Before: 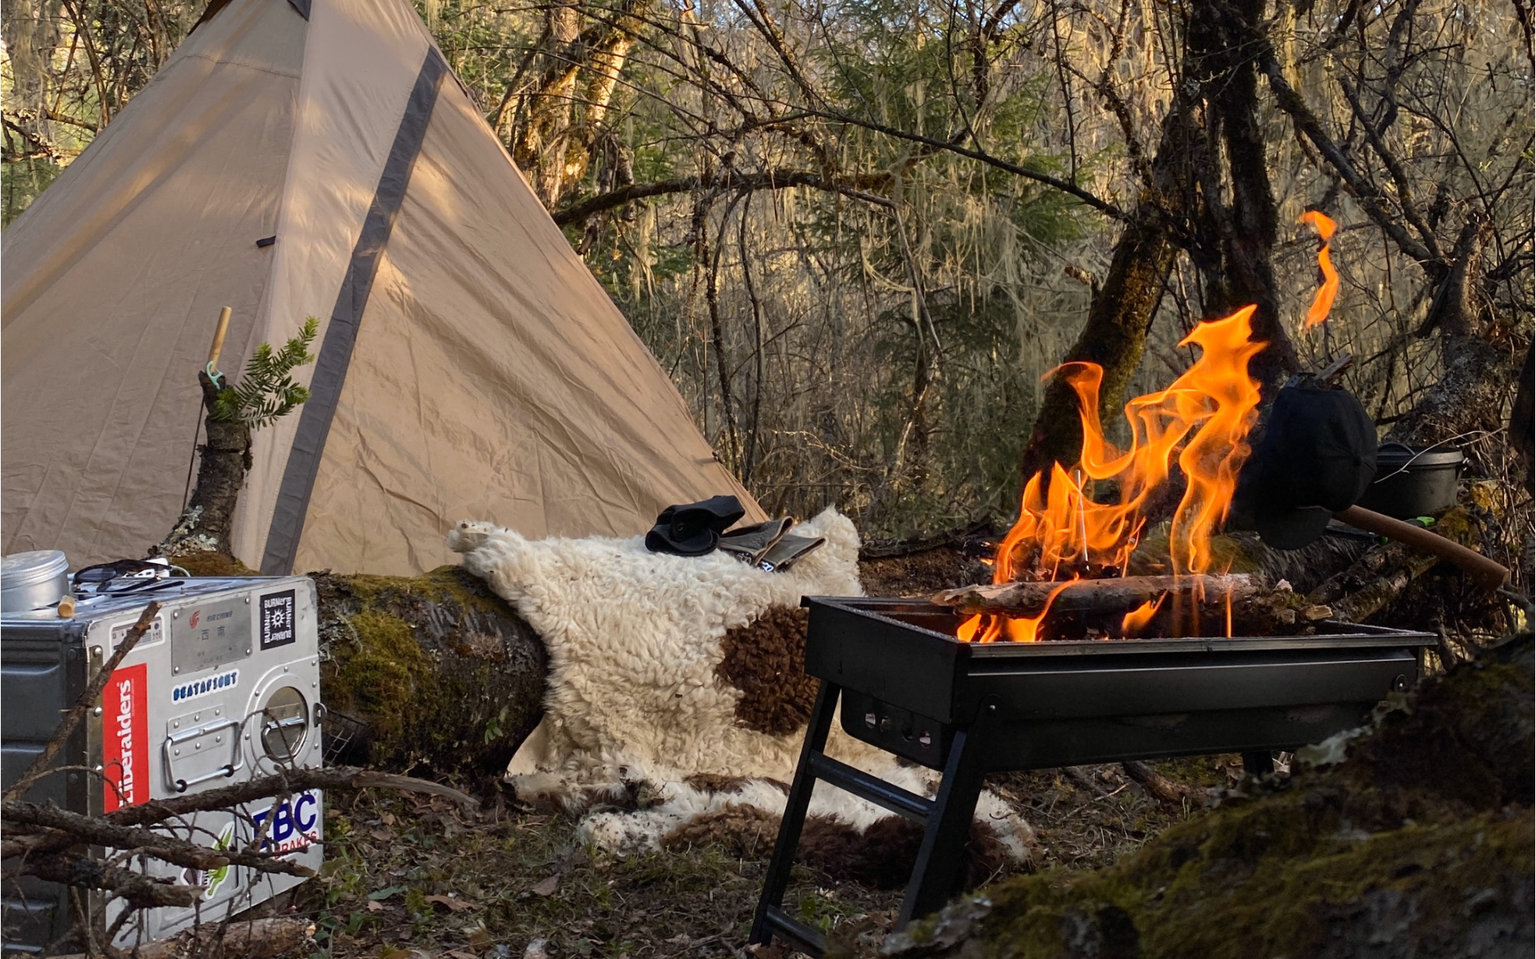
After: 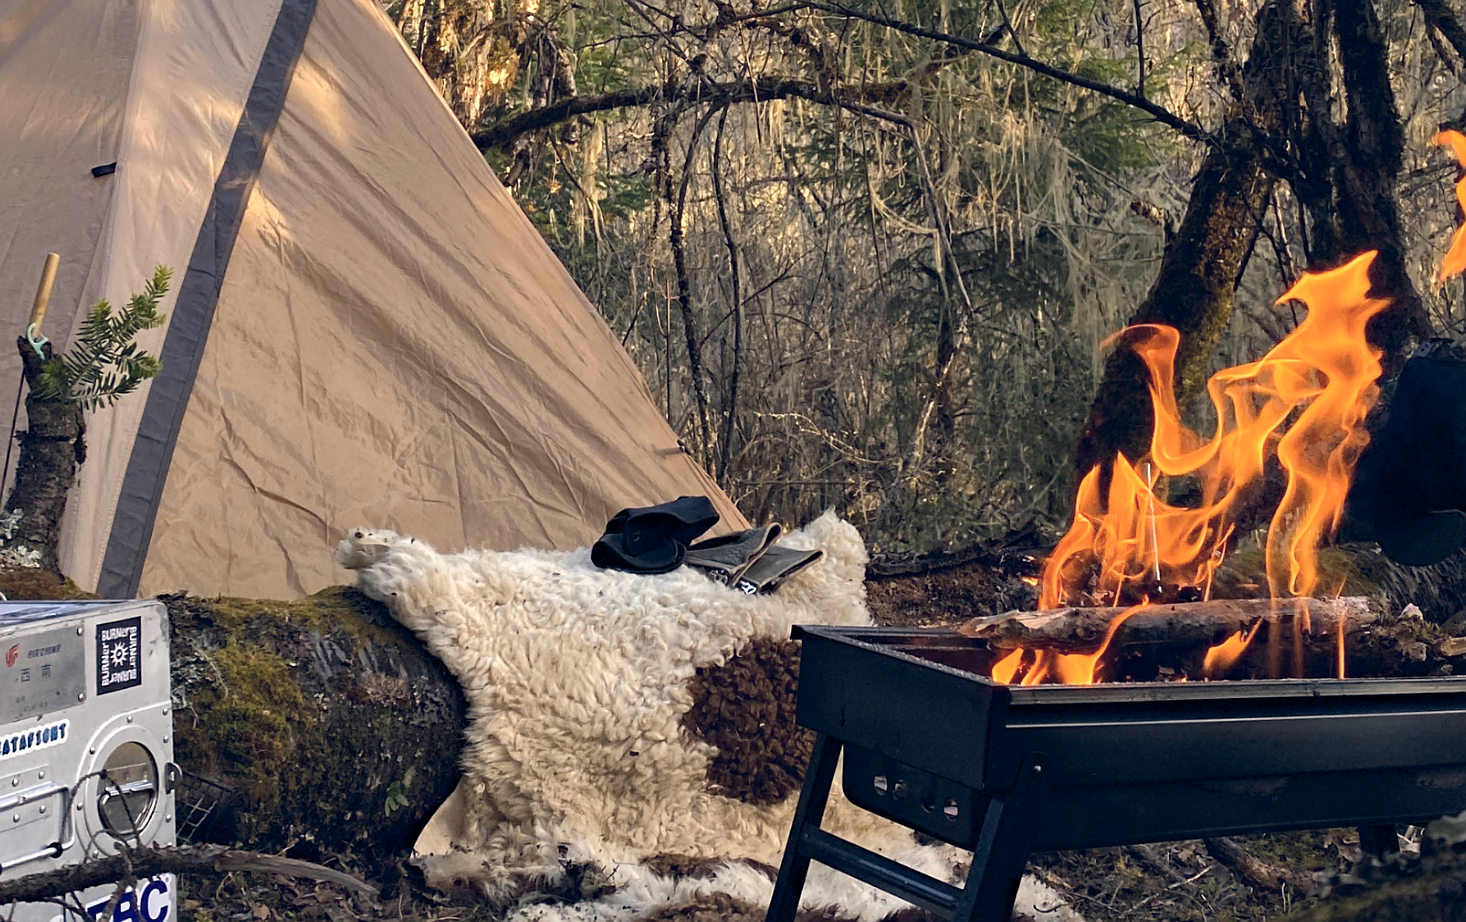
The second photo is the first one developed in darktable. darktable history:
color balance rgb: power › hue 61.9°, global offset › chroma 0.136%, global offset › hue 253.64°, perceptual saturation grading › global saturation -0.052%, global vibrance 20%
shadows and highlights: shadows 23.12, highlights -49.21, soften with gaussian
exposure: black level correction 0, exposure 0.3 EV, compensate highlight preservation false
haze removal: compatibility mode true, adaptive false
color correction: highlights a* 2.88, highlights b* 5.03, shadows a* -2.29, shadows b* -4.88, saturation 0.81
crop and rotate: left 12.098%, top 11.471%, right 13.63%, bottom 13.712%
sharpen: radius 0.991, threshold 0.858
